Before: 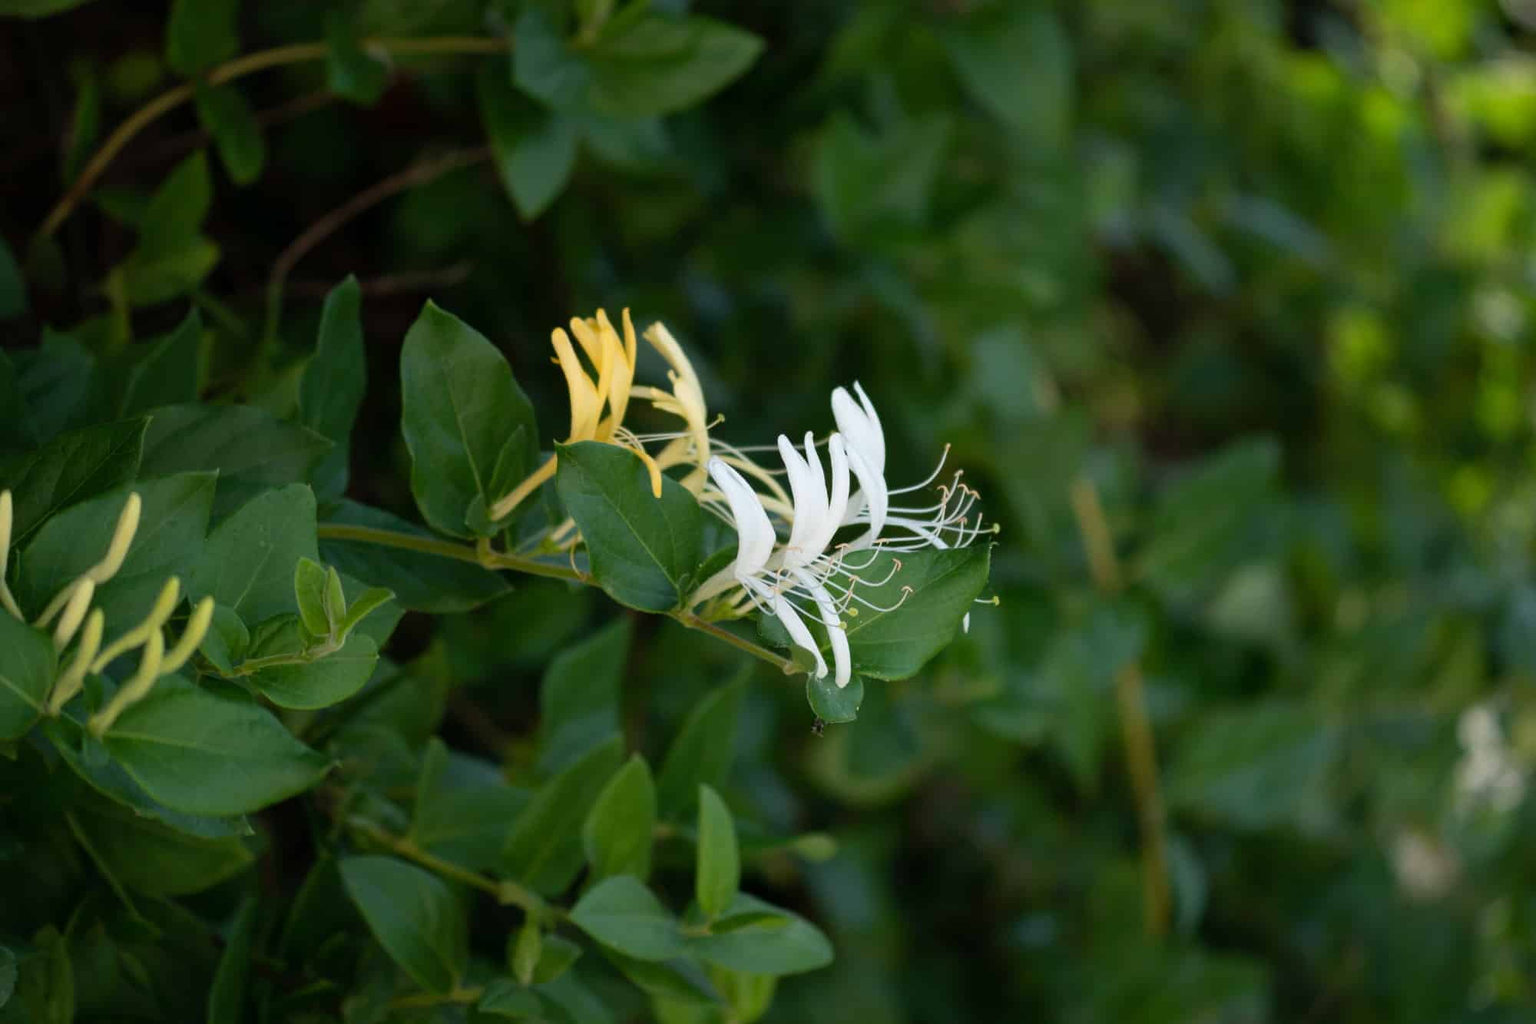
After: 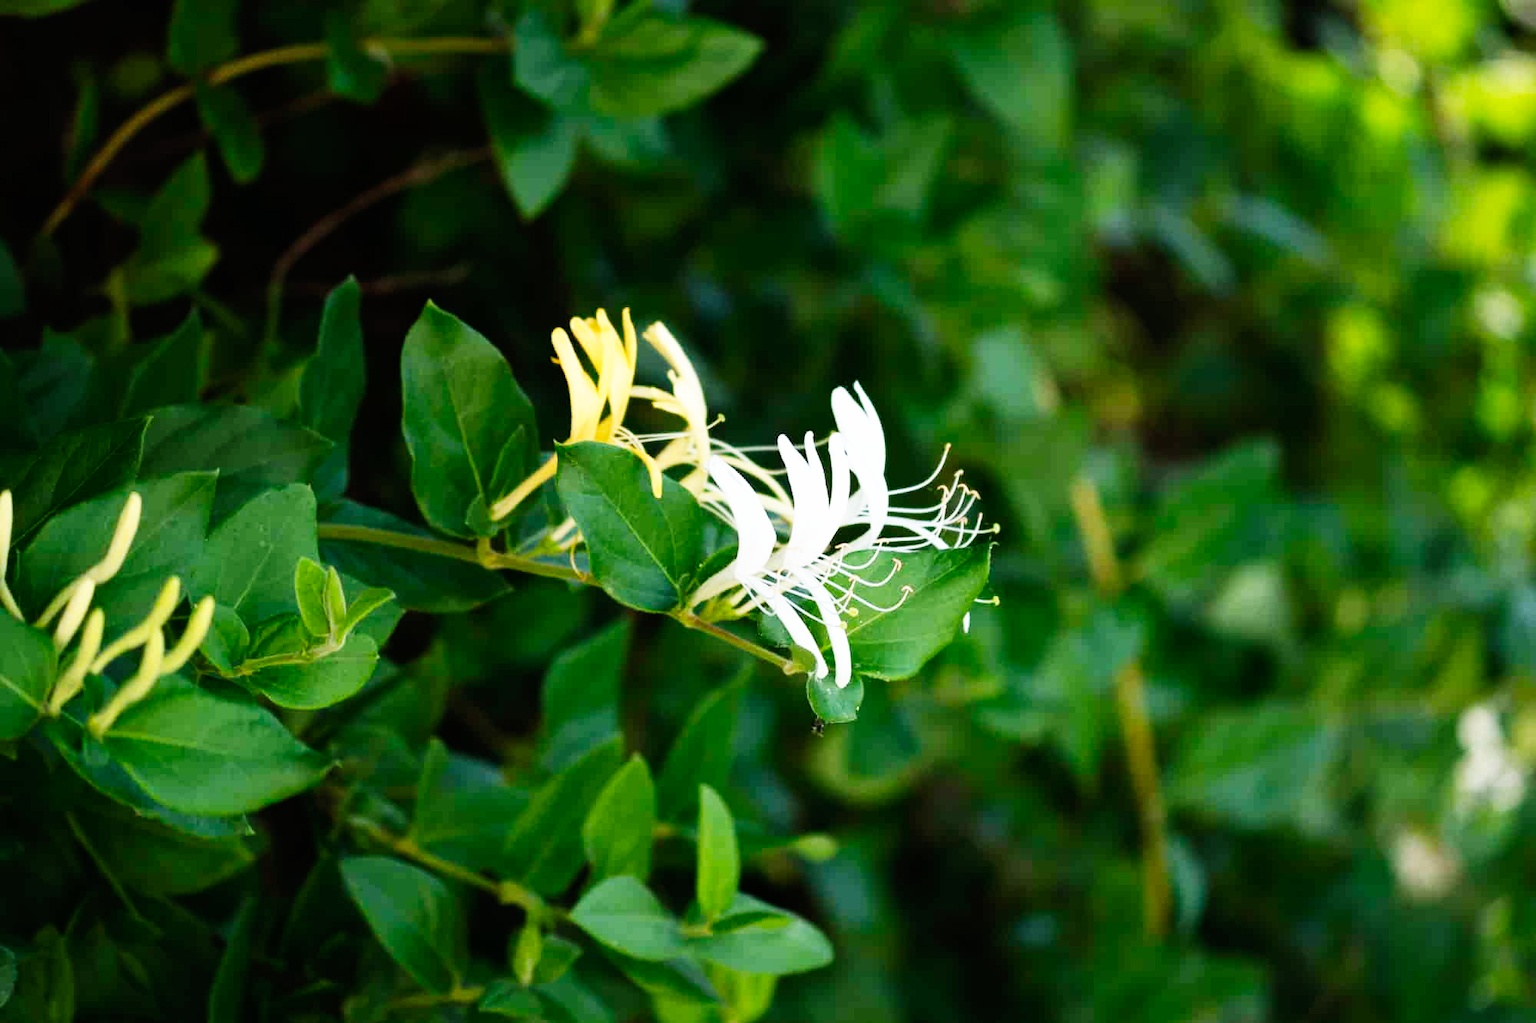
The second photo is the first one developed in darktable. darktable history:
base curve: curves: ch0 [(0, 0) (0.007, 0.004) (0.027, 0.03) (0.046, 0.07) (0.207, 0.54) (0.442, 0.872) (0.673, 0.972) (1, 1)], preserve colors none
exposure: exposure 0 EV, compensate highlight preservation false
